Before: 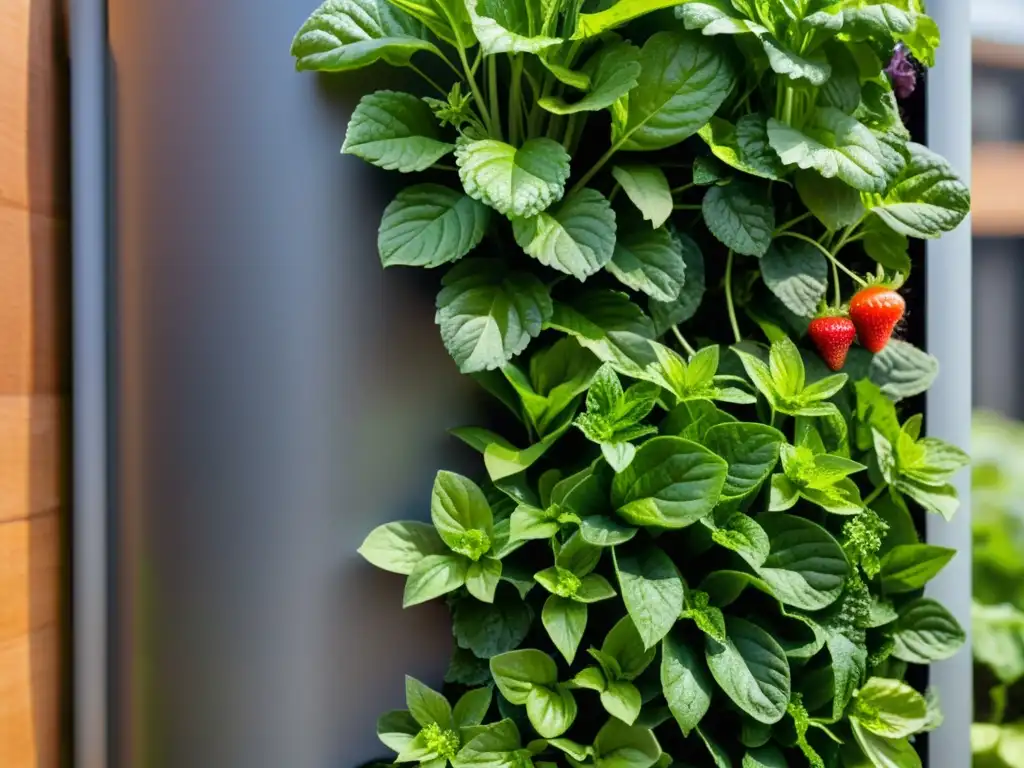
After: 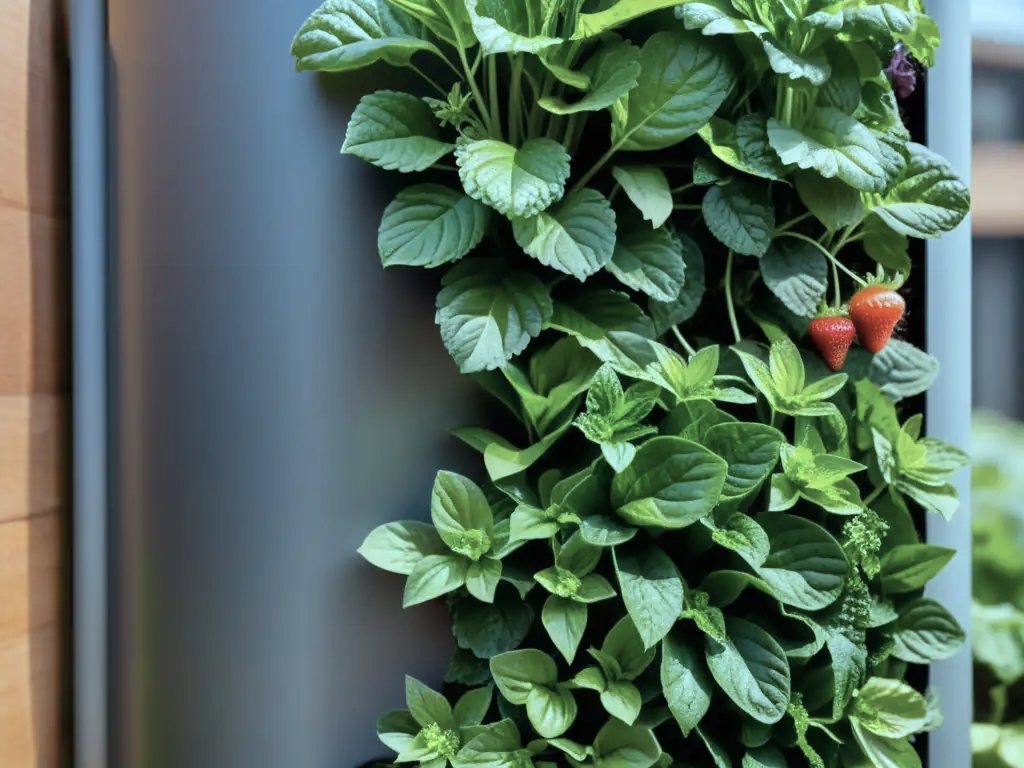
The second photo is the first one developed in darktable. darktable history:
color correction: highlights a* -12.66, highlights b* -17.9, saturation 0.705
